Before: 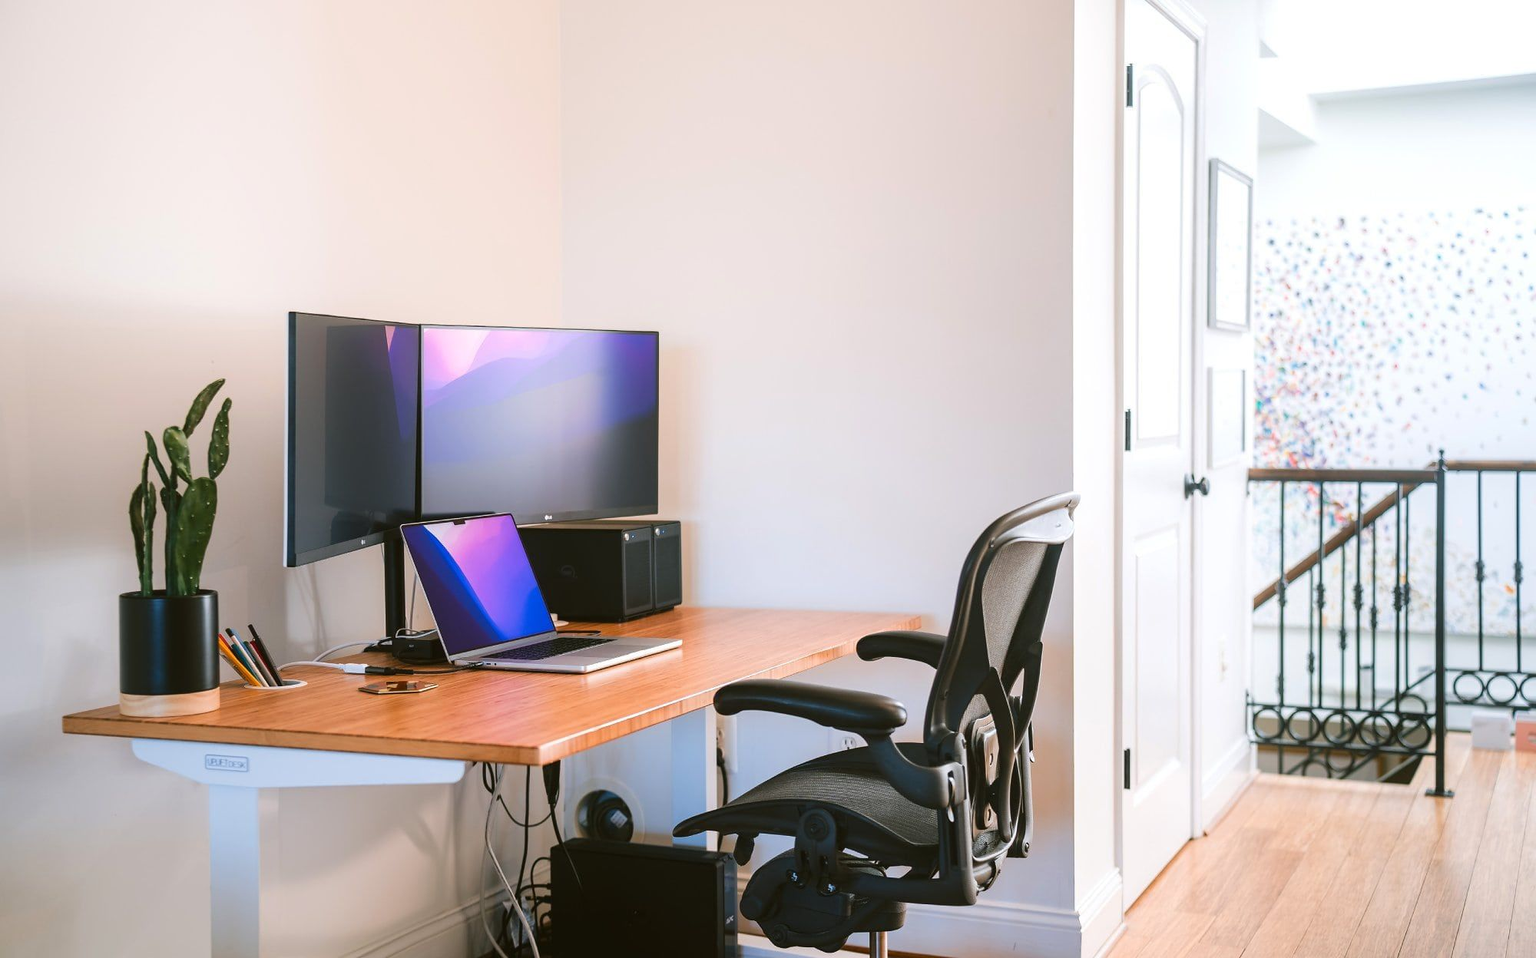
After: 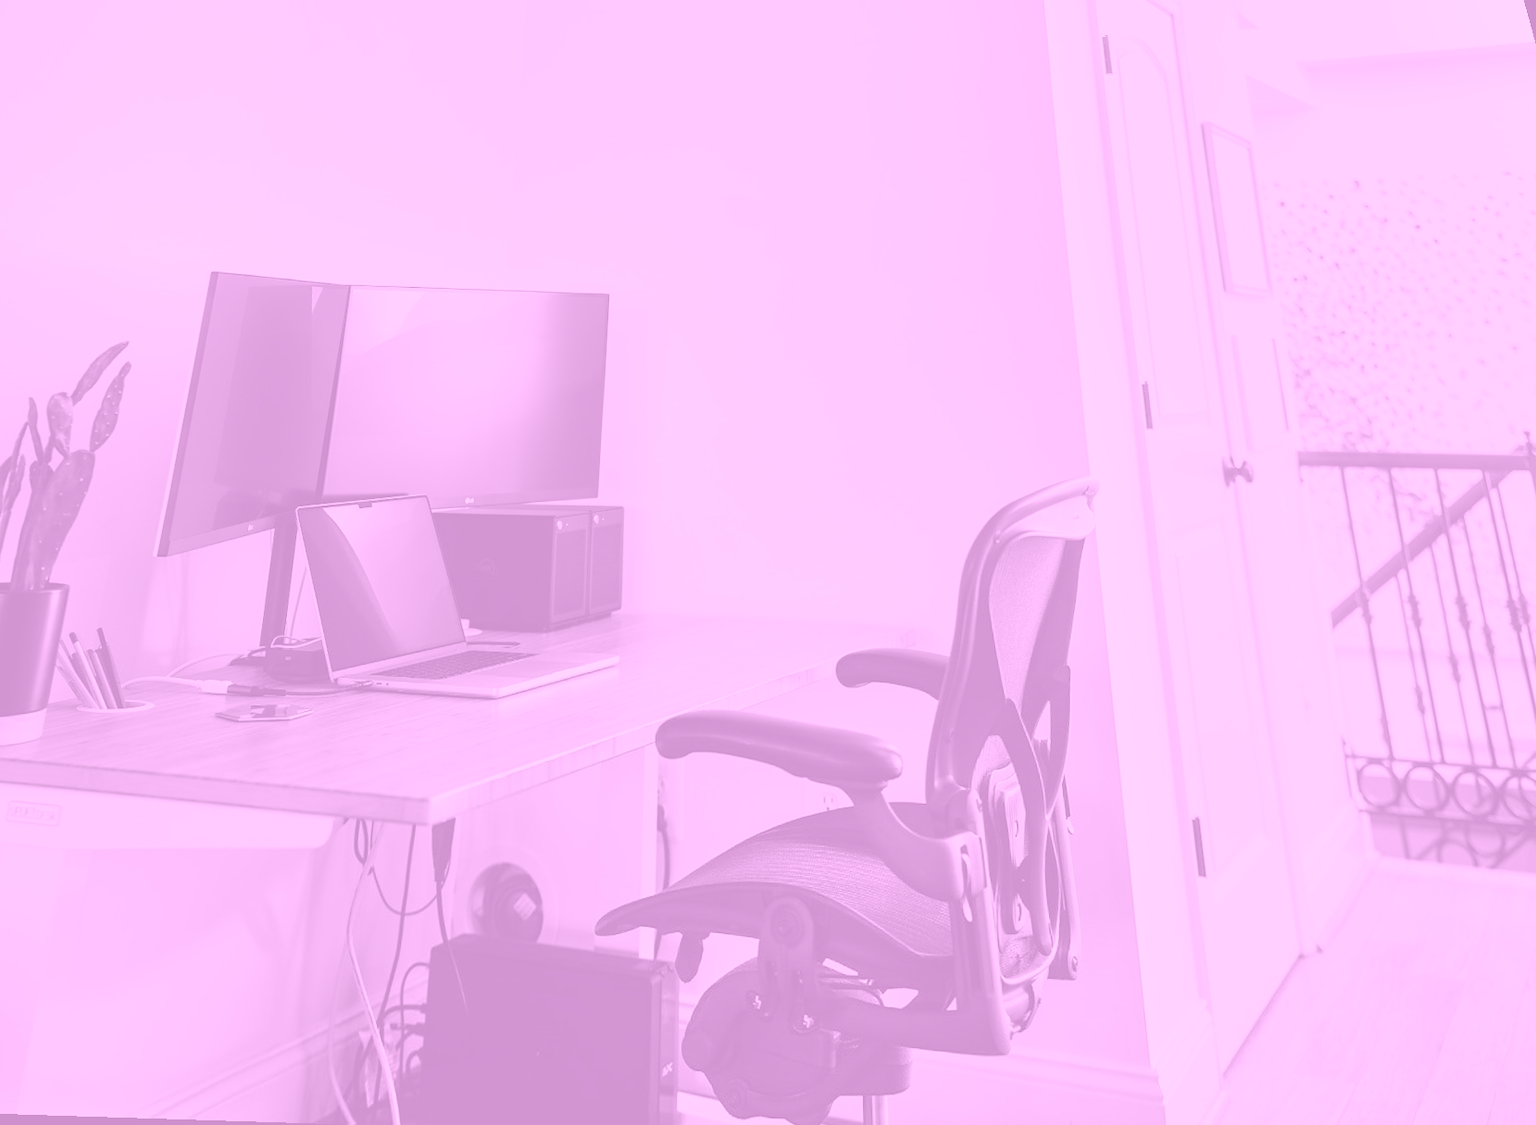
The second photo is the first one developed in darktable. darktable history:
colorize: hue 331.2°, saturation 69%, source mix 30.28%, lightness 69.02%, version 1
exposure: black level correction 0, exposure -0.721 EV, compensate highlight preservation false
tone equalizer: on, module defaults
shadows and highlights: low approximation 0.01, soften with gaussian
white balance: red 0.954, blue 1.079
rotate and perspective: rotation 0.72°, lens shift (vertical) -0.352, lens shift (horizontal) -0.051, crop left 0.152, crop right 0.859, crop top 0.019, crop bottom 0.964
levels: levels [0, 0.499, 1]
color balance rgb: saturation formula JzAzBz (2021)
